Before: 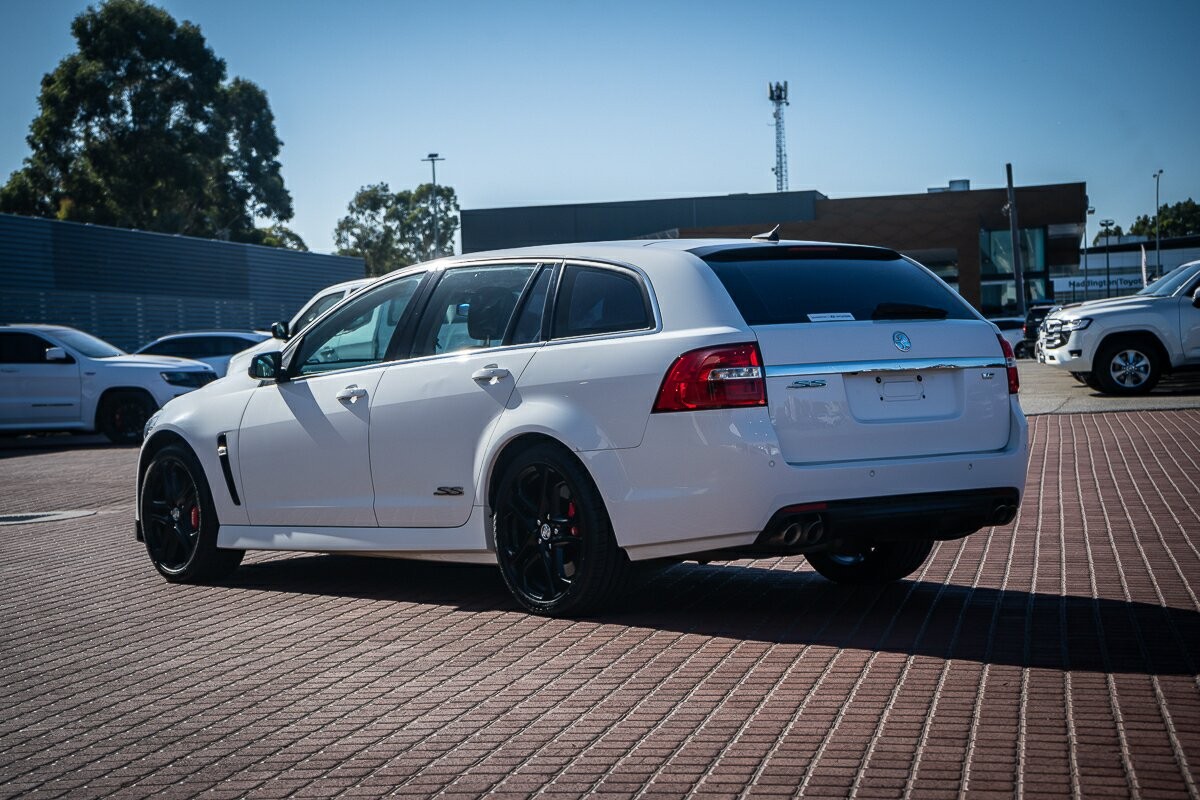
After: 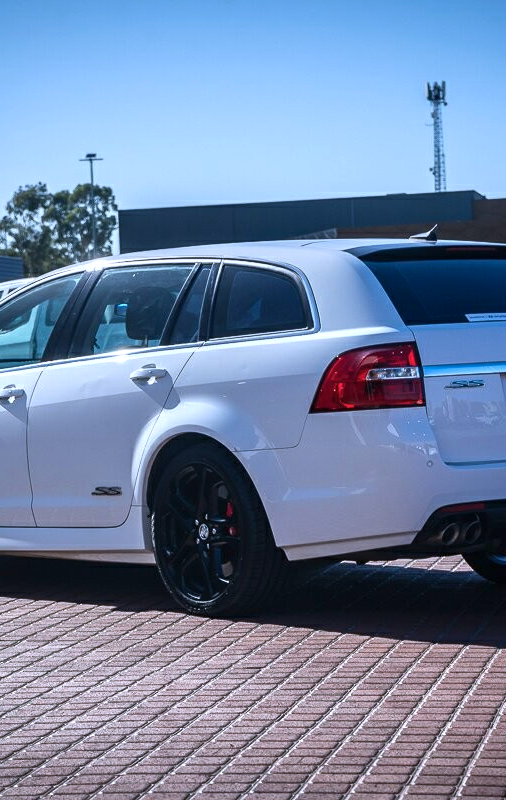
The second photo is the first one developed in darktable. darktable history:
exposure: black level correction 0, exposure 0.7 EV, compensate highlight preservation false
color calibration: illuminant as shot in camera, x 0.37, y 0.382, temperature 4313.32 K
graduated density: rotation -0.352°, offset 57.64
crop: left 28.583%, right 29.231%
